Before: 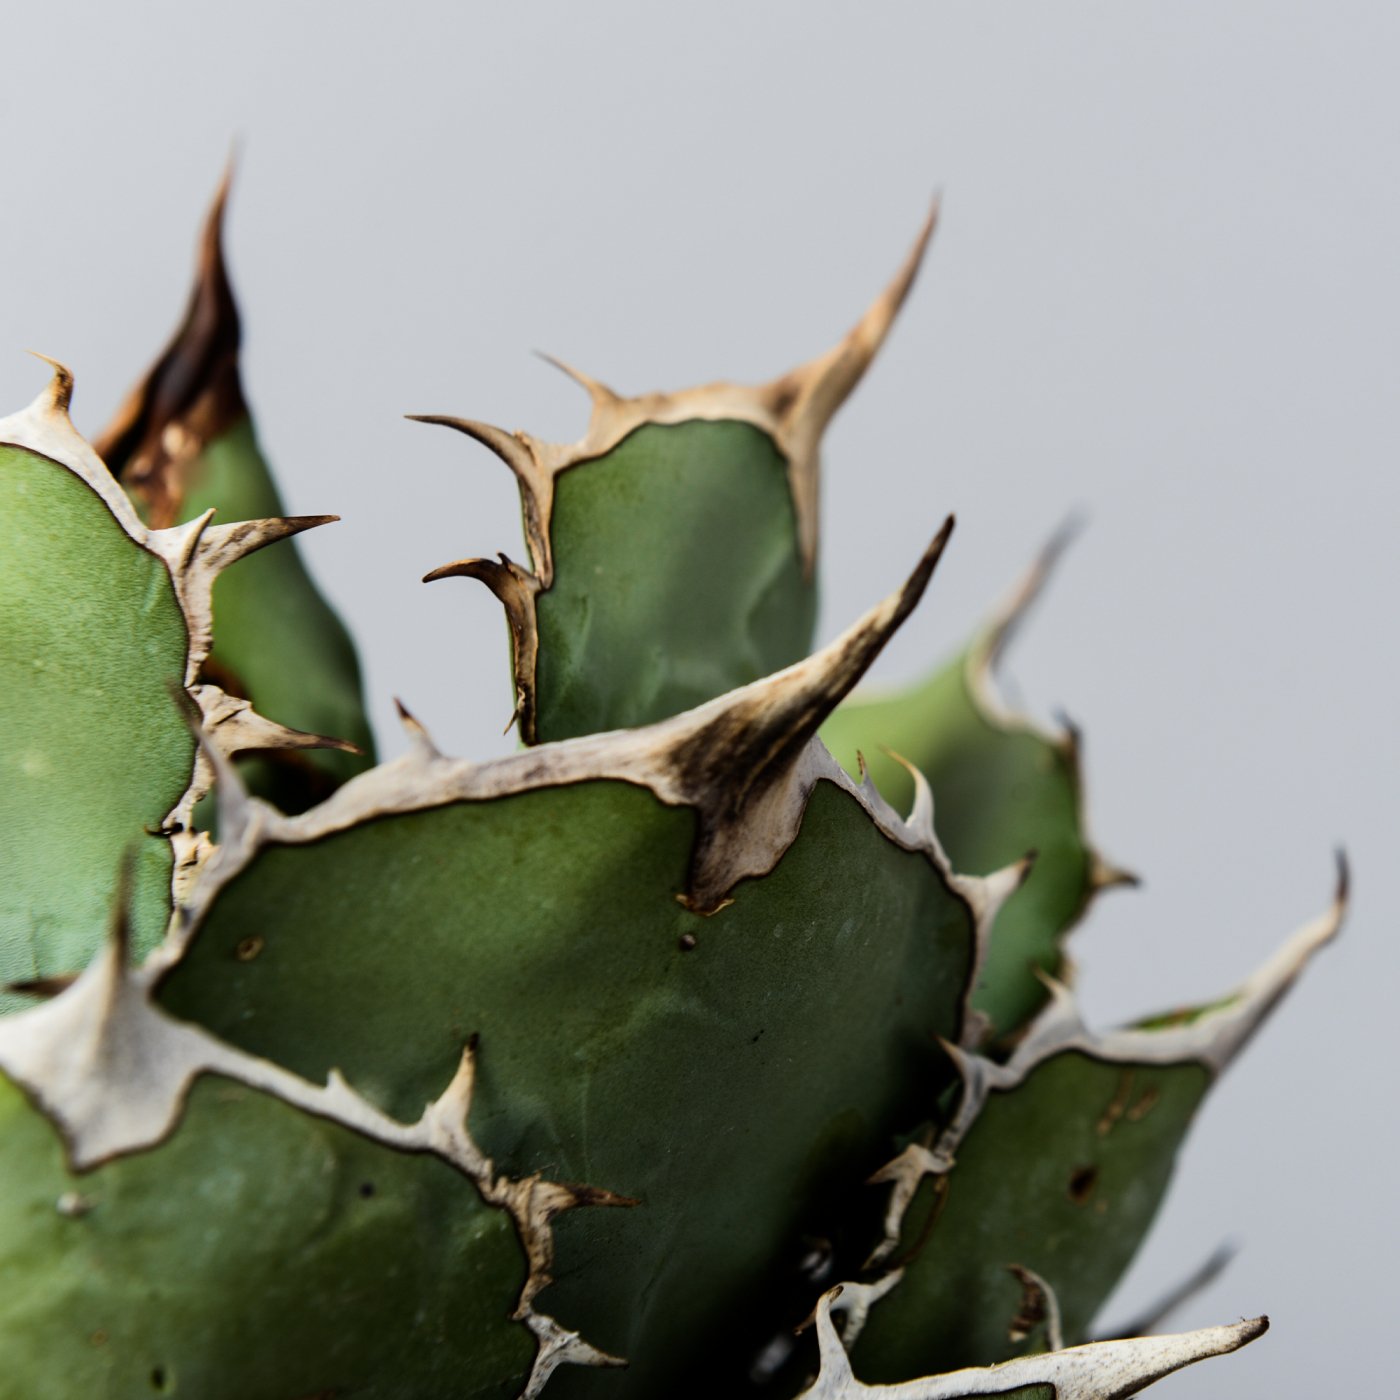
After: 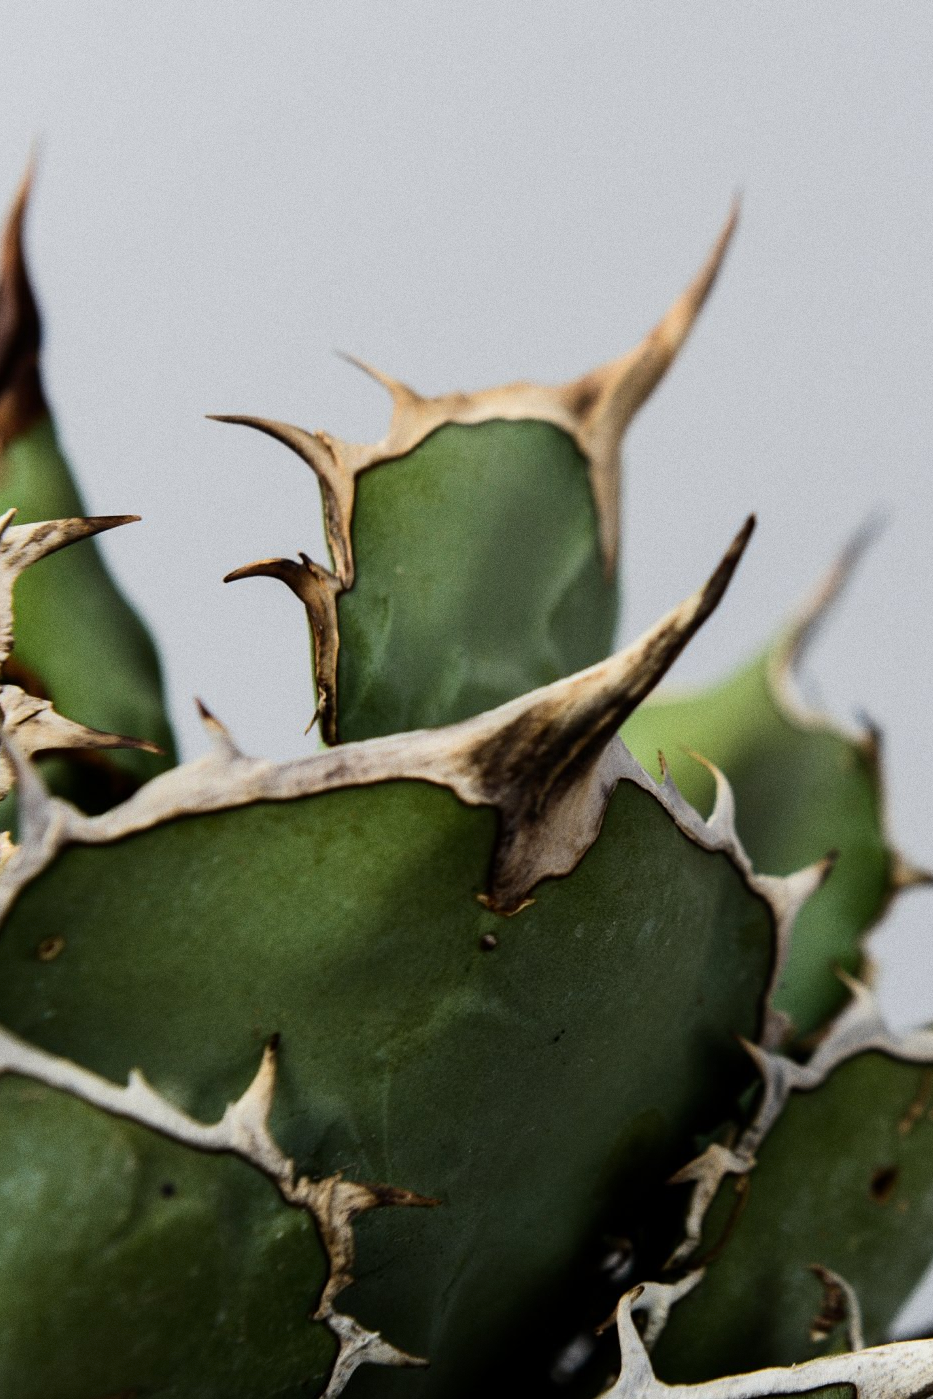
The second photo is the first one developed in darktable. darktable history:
crop and rotate: left 14.292%, right 19.041%
grain: coarseness 0.09 ISO
